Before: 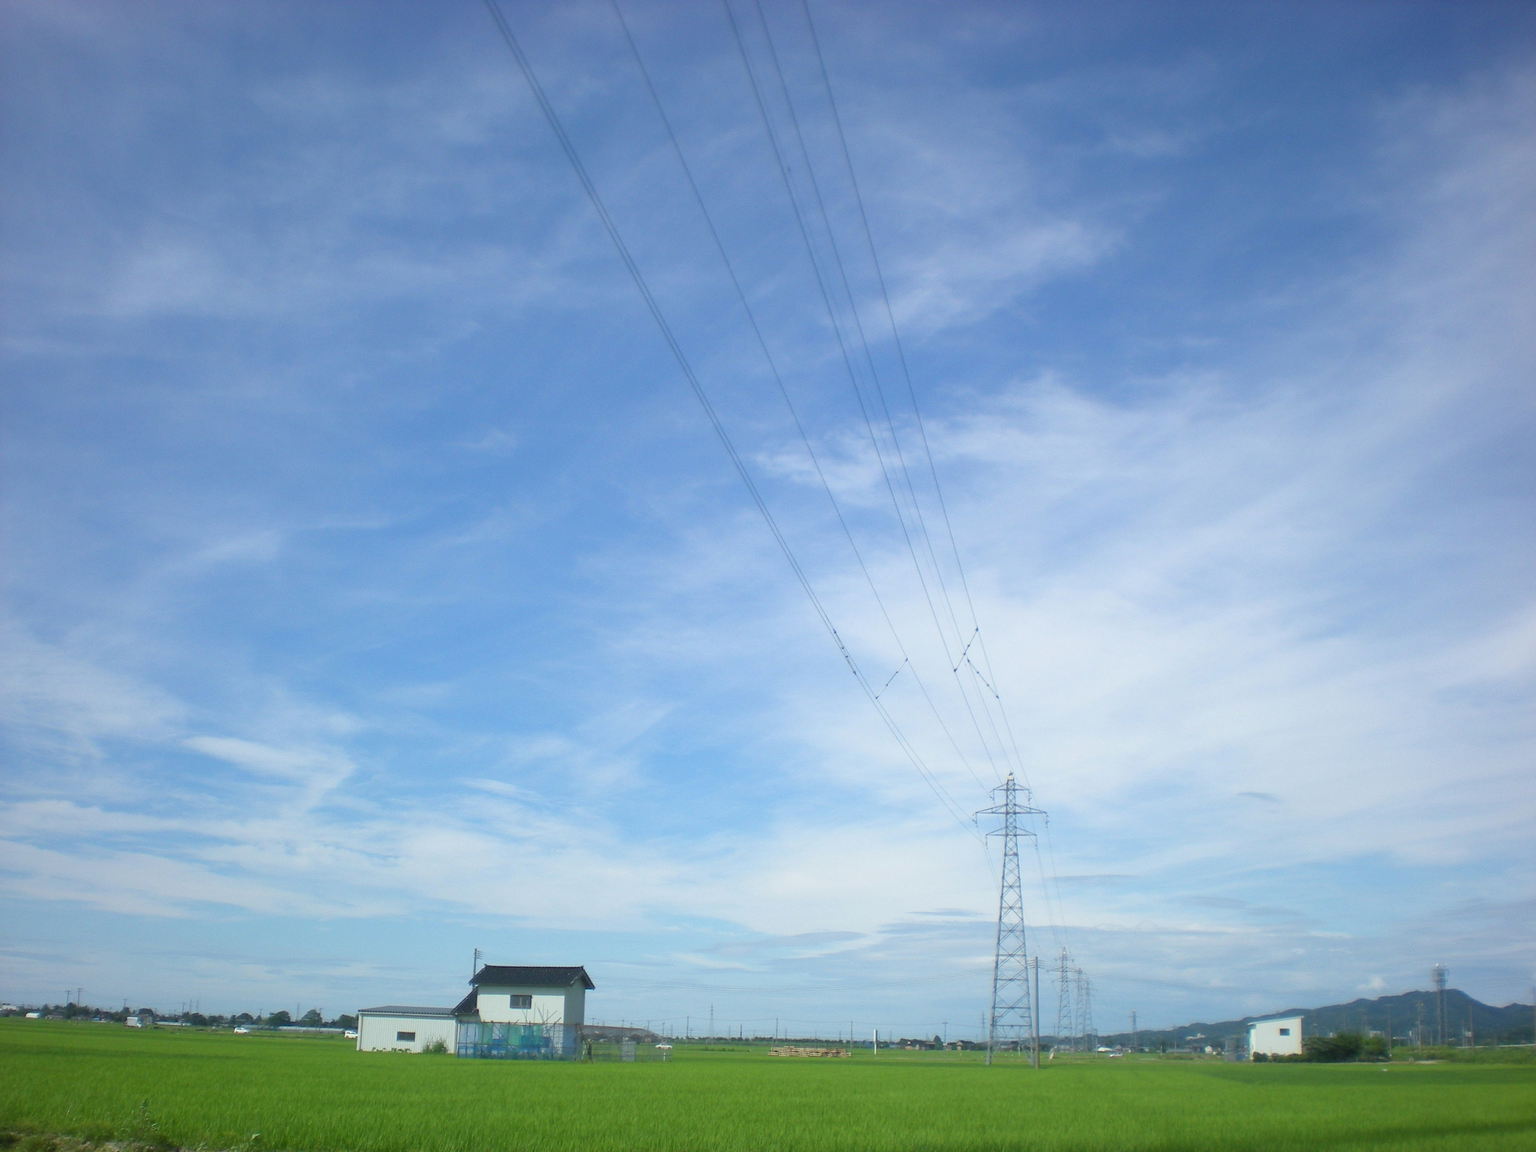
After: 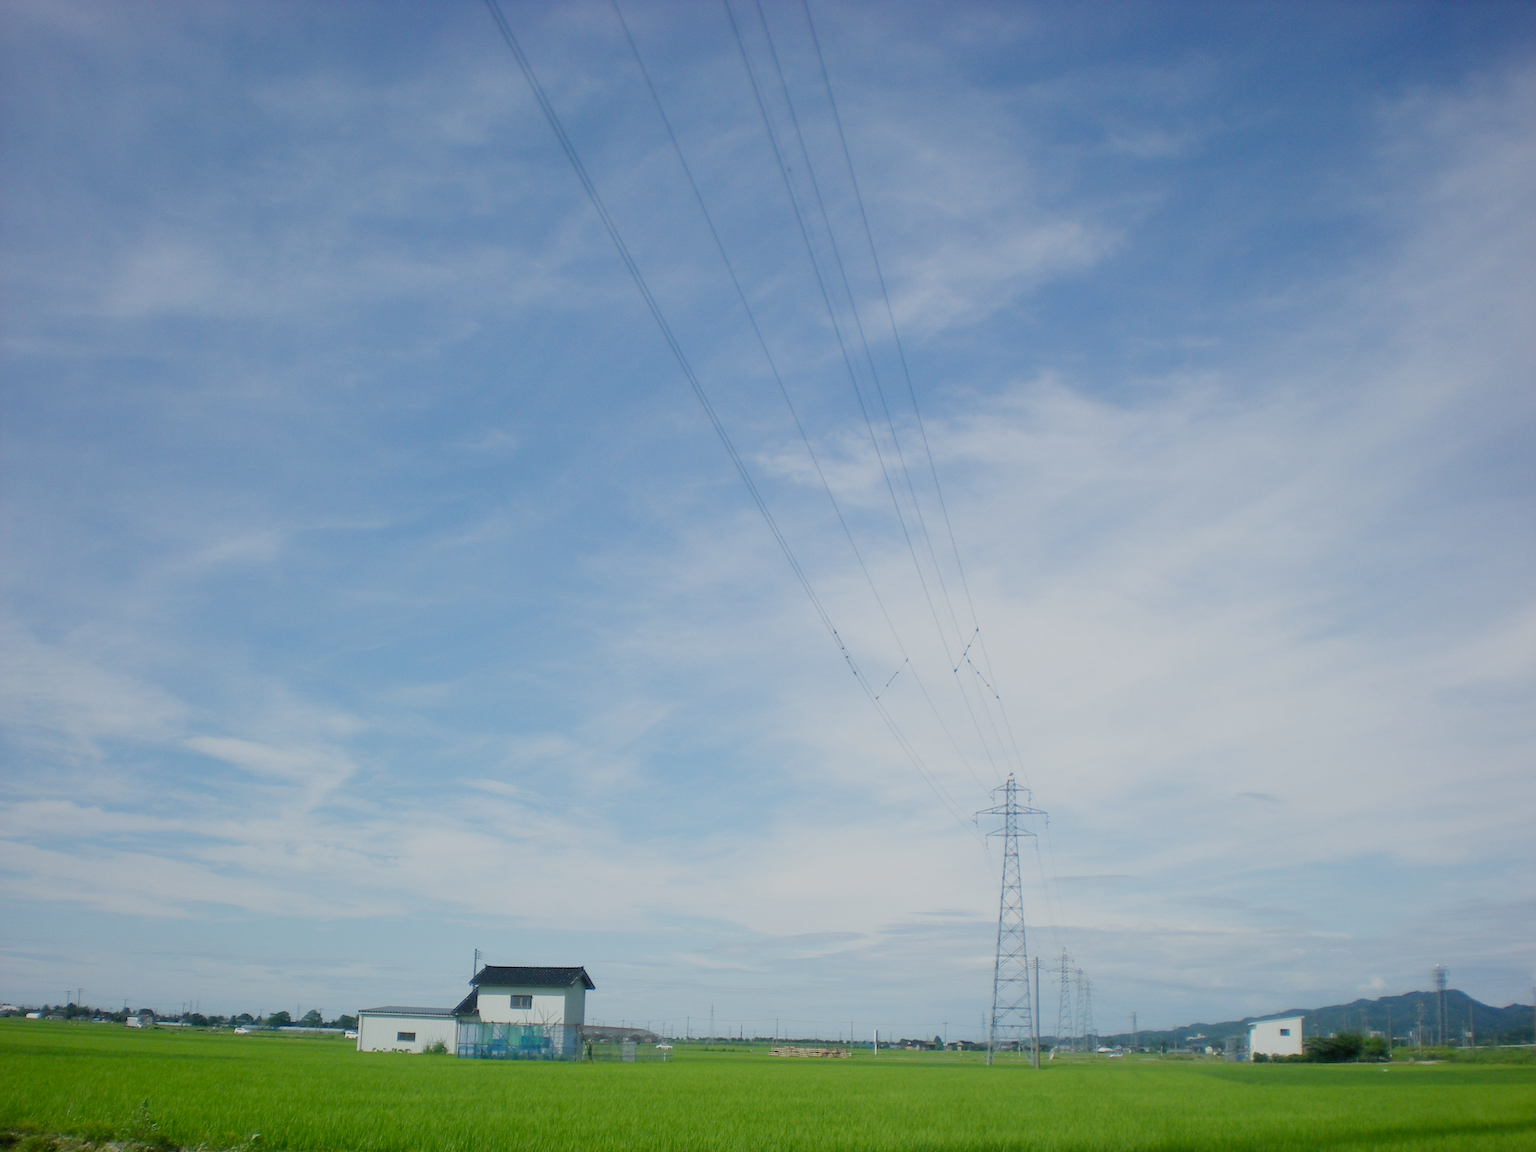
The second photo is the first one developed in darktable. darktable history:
filmic rgb: black relative exposure -7.11 EV, white relative exposure 5.35 EV, hardness 3.03, add noise in highlights 0.001, preserve chrominance no, color science v3 (2019), use custom middle-gray values true, contrast in highlights soft
